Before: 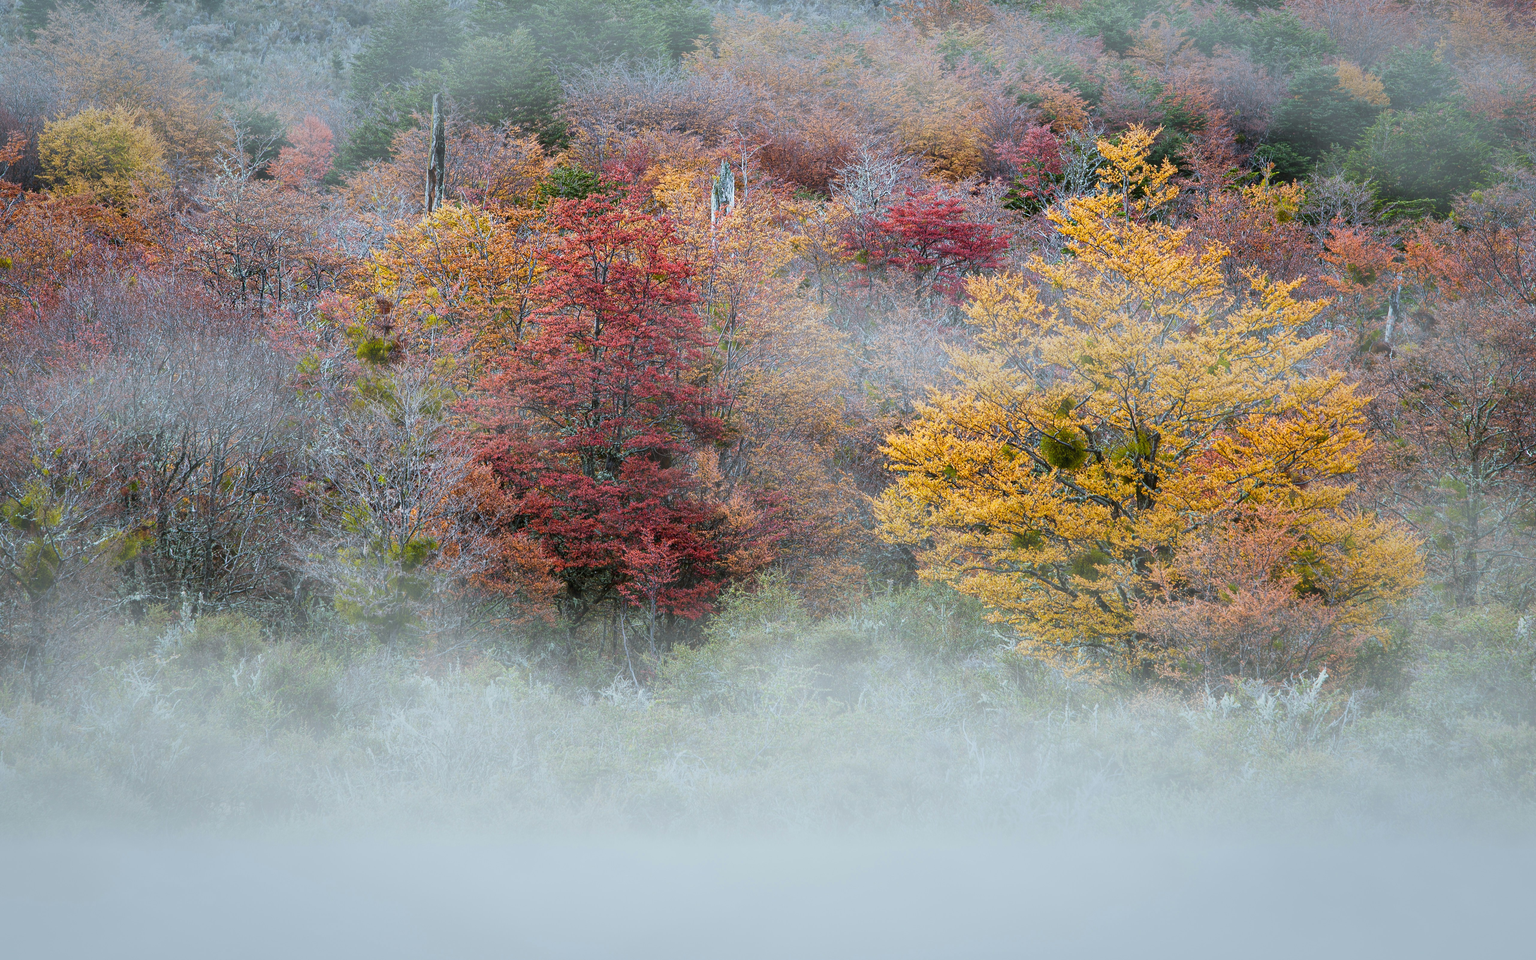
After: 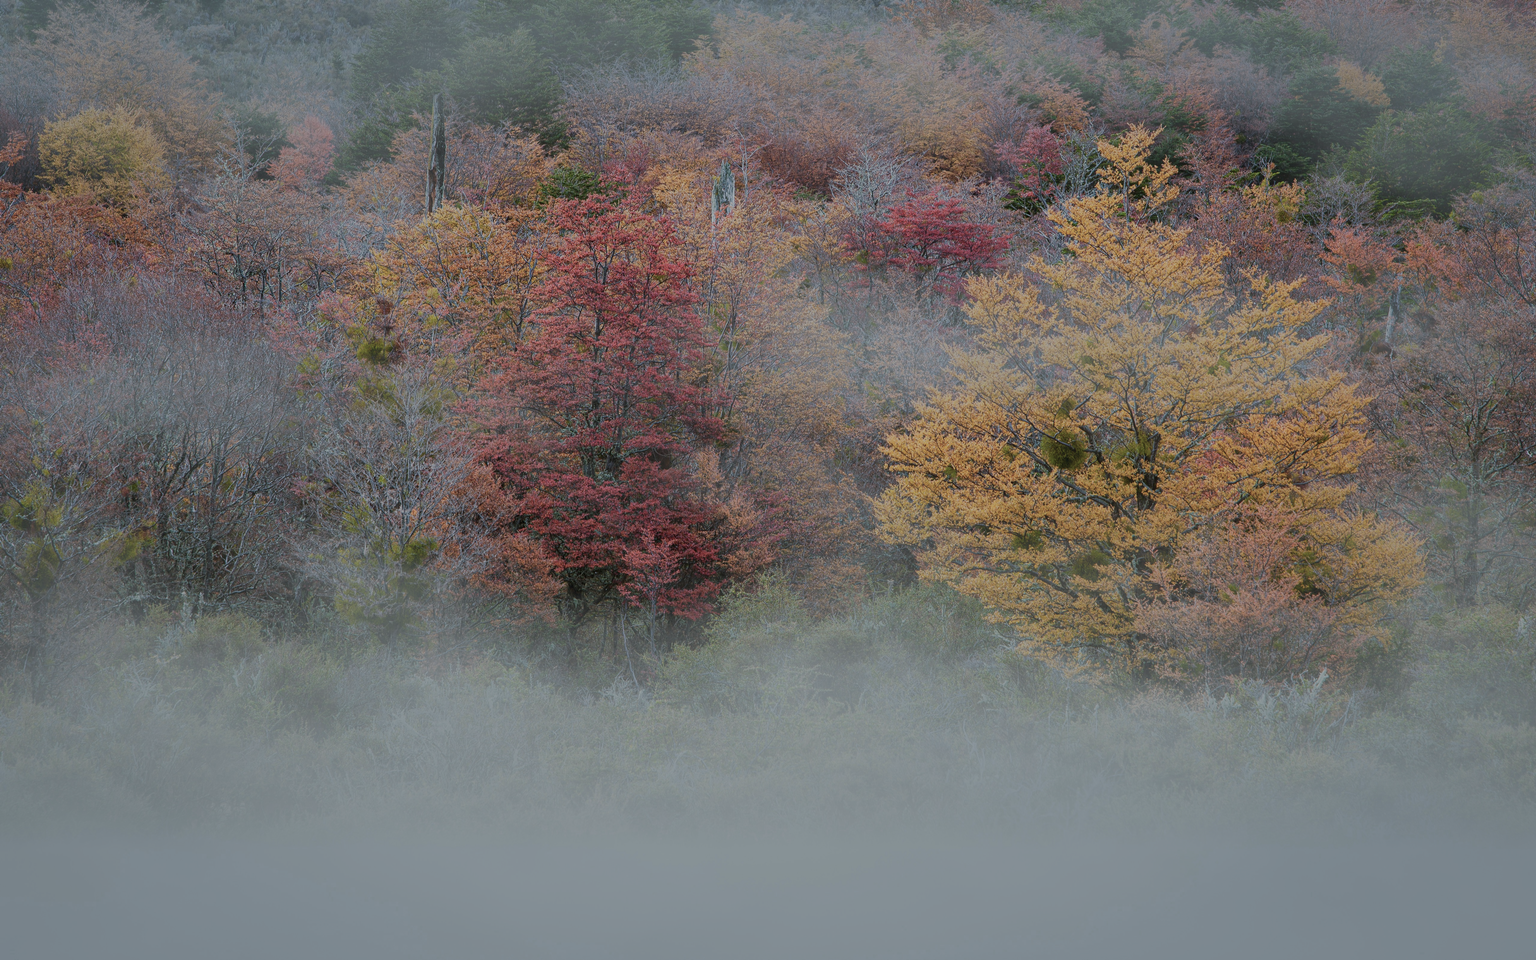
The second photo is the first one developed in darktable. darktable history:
exposure: black level correction 0, exposure -0.721 EV
color zones: curves: ch0 [(0.25, 0.5) (0.636, 0.25) (0.75, 0.5)]
color balance rgb: perceptual saturation grading › global saturation -27.94%, hue shift -2.27°, contrast -21.26%
